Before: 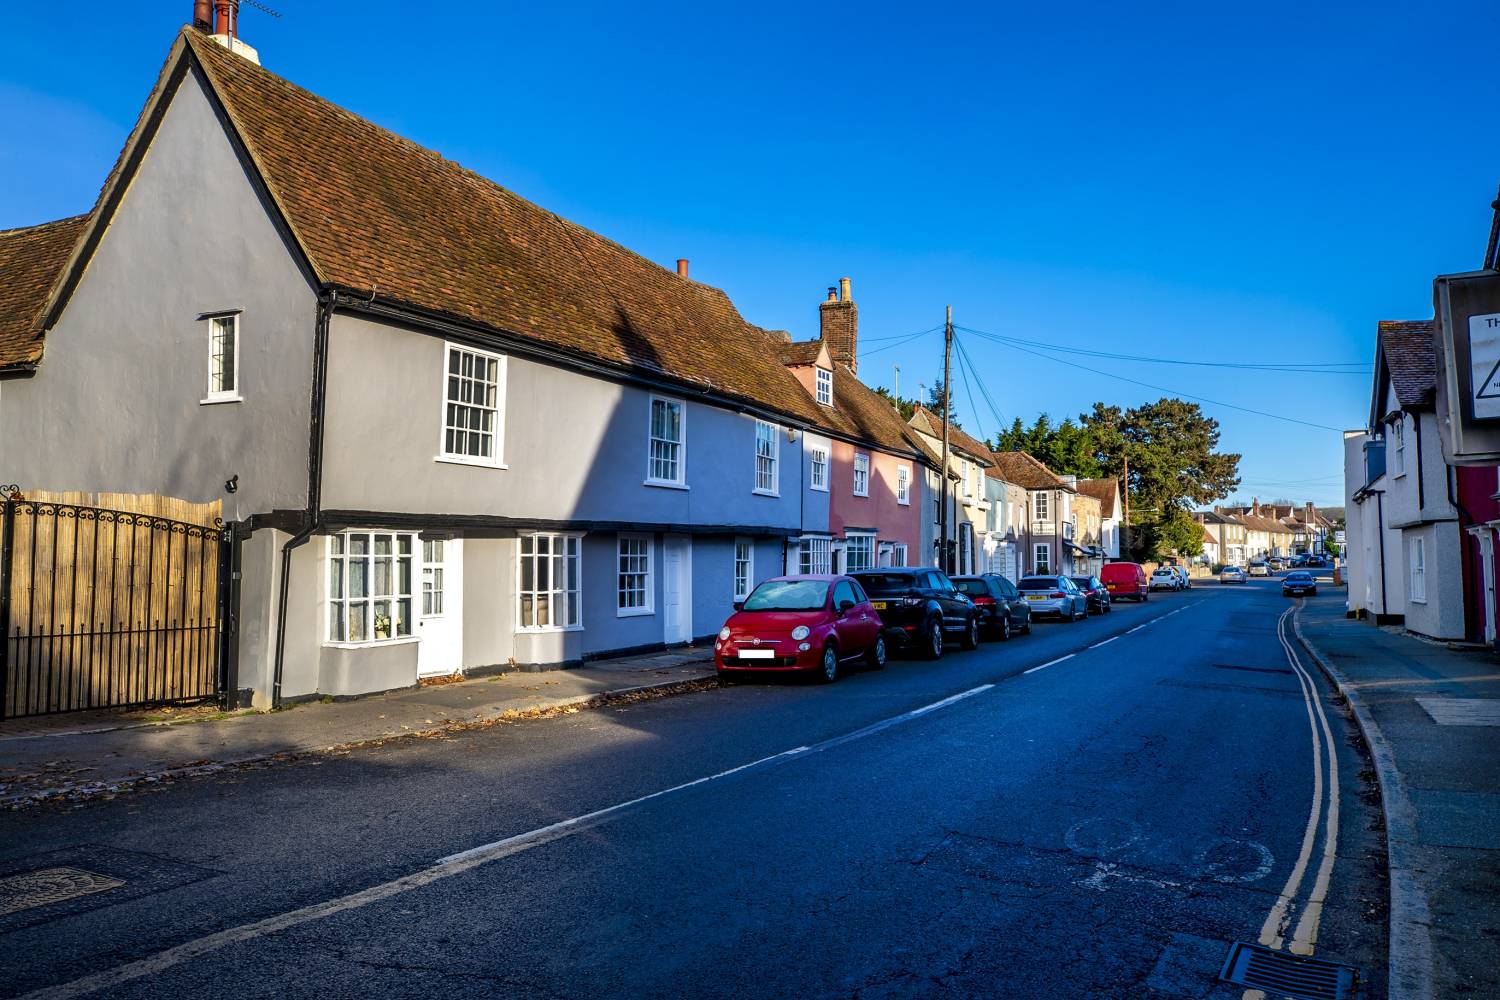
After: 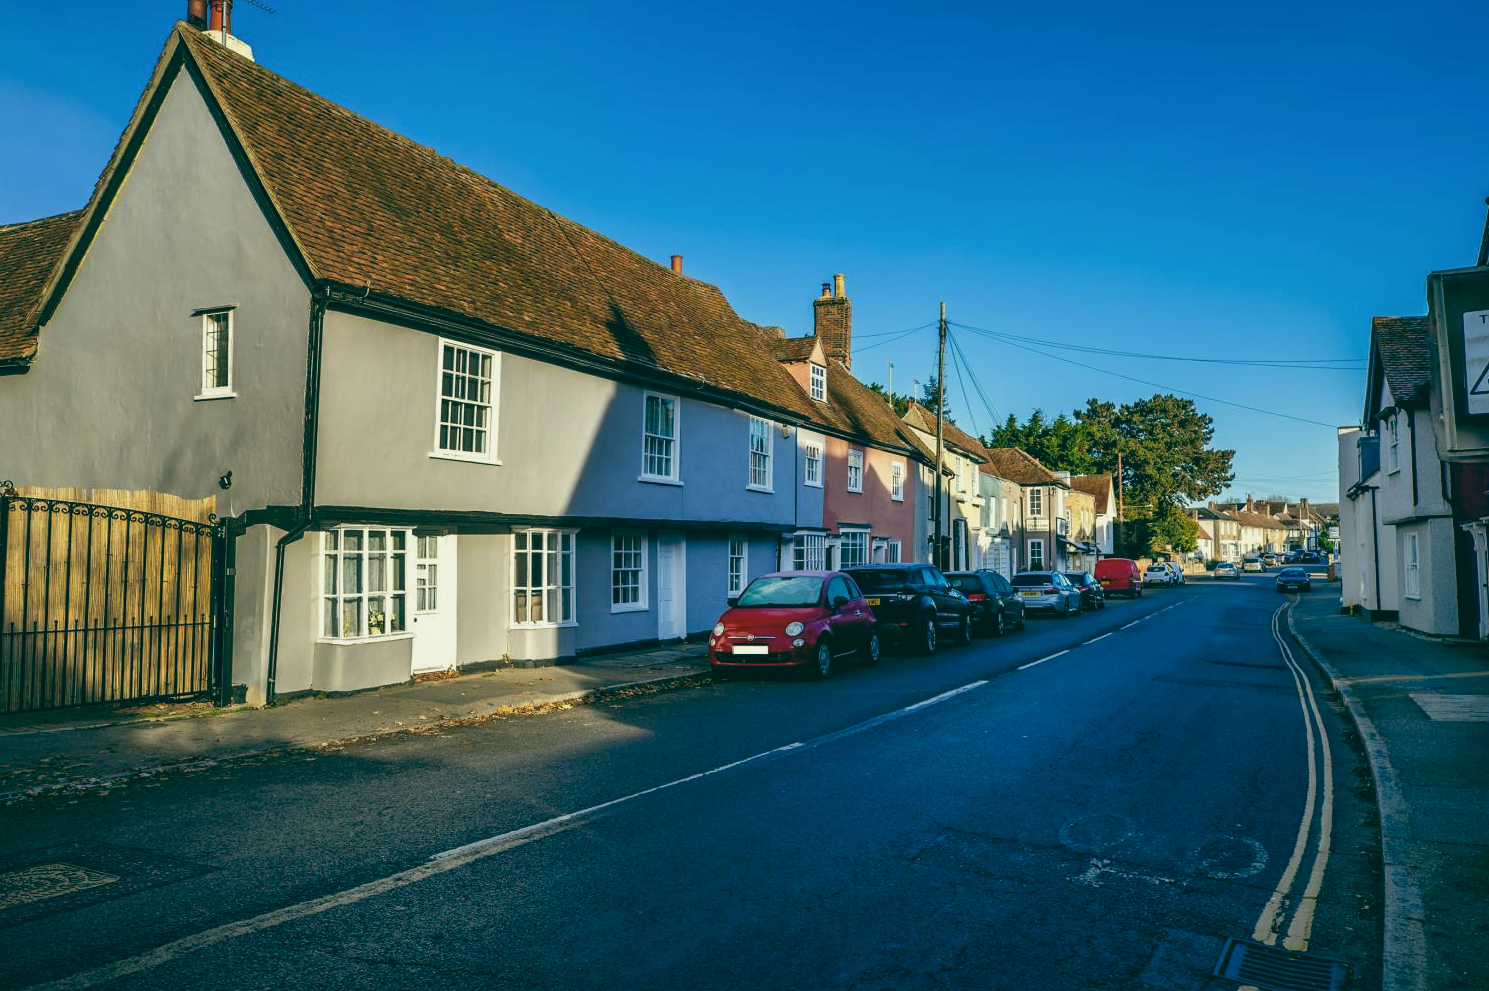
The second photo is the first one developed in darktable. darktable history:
crop: left 0.434%, top 0.485%, right 0.244%, bottom 0.386%
rotate and perspective: crop left 0, crop top 0
color balance: lift [1.005, 0.99, 1.007, 1.01], gamma [1, 1.034, 1.032, 0.966], gain [0.873, 1.055, 1.067, 0.933]
